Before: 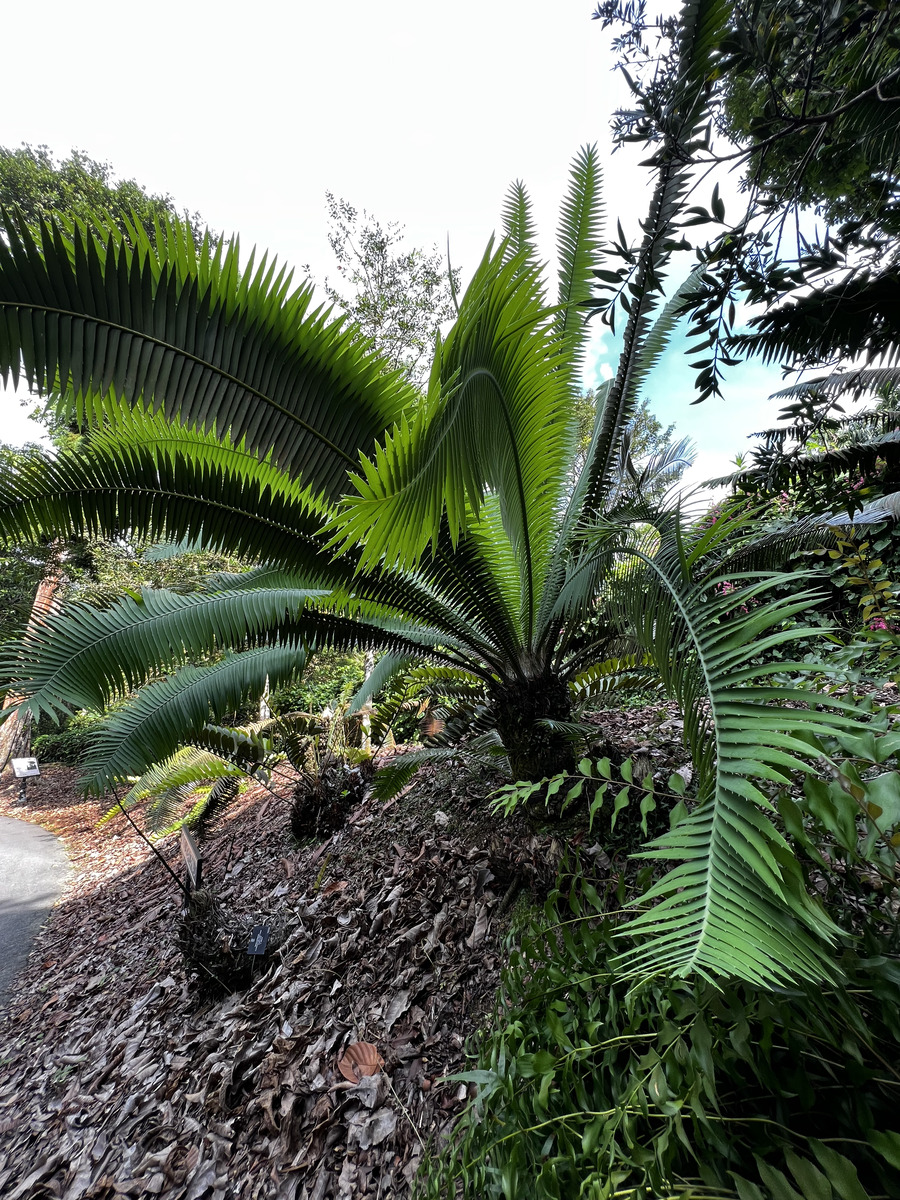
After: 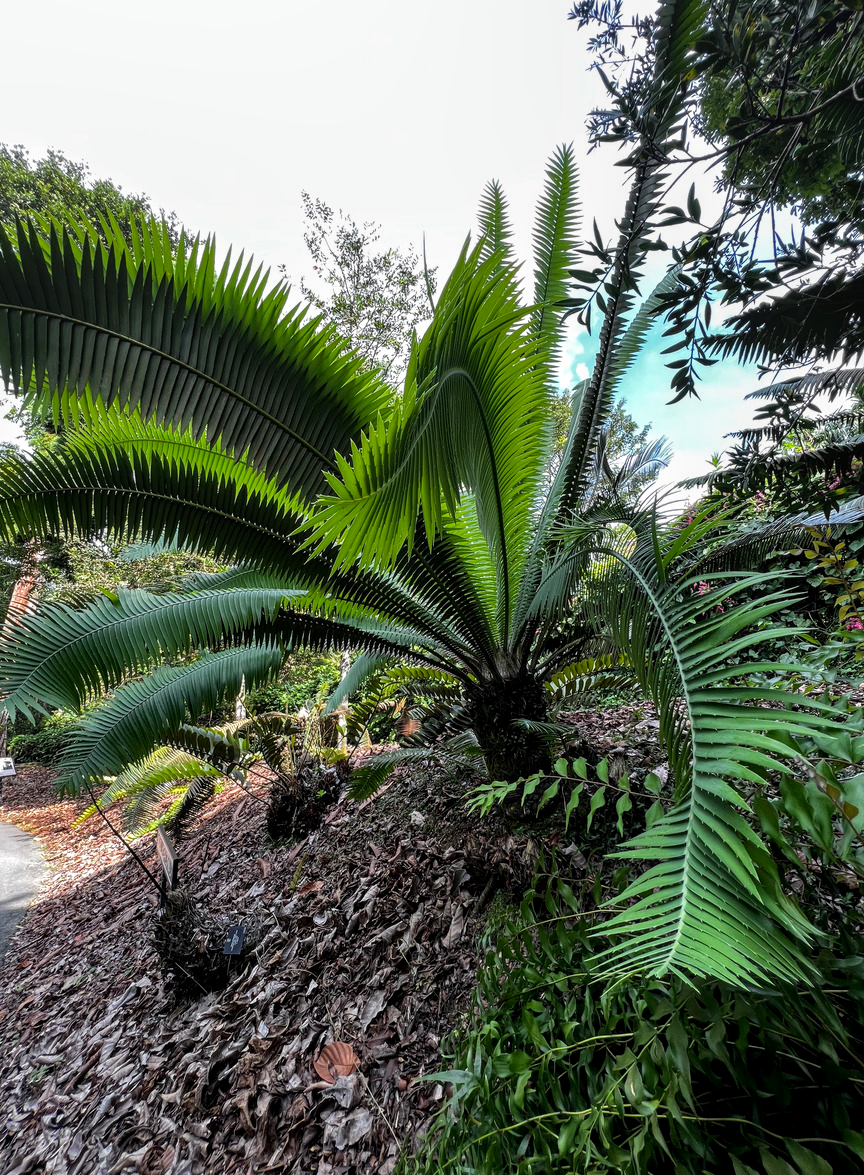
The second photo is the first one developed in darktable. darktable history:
local contrast: on, module defaults
crop and rotate: left 2.708%, right 1.287%, bottom 2.039%
